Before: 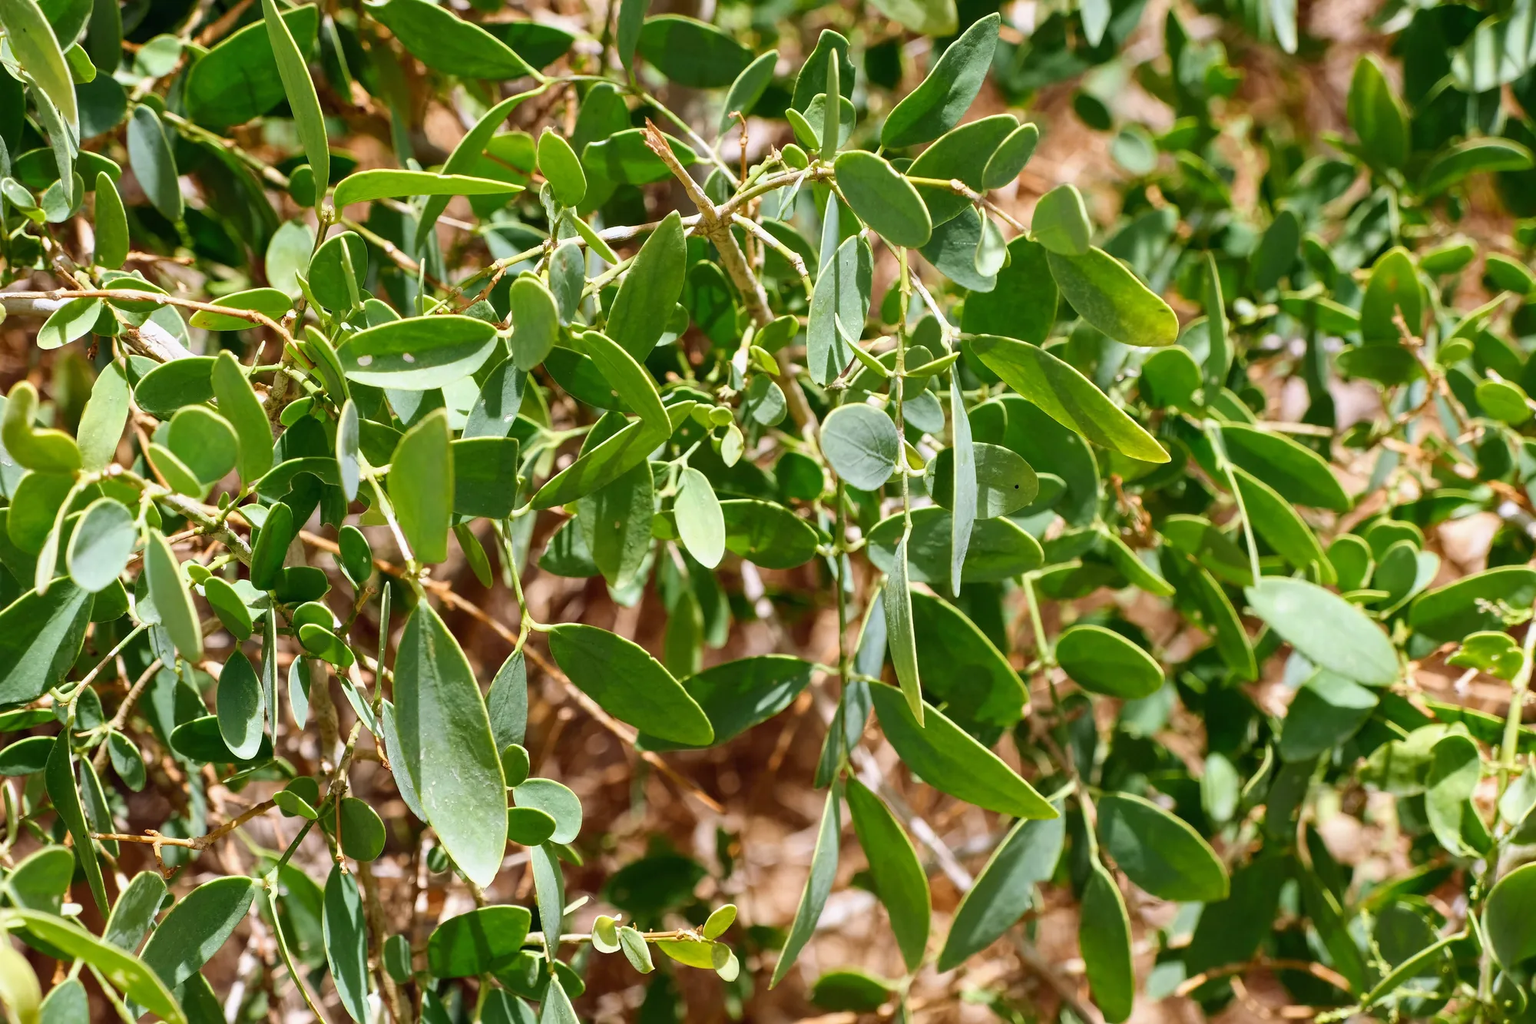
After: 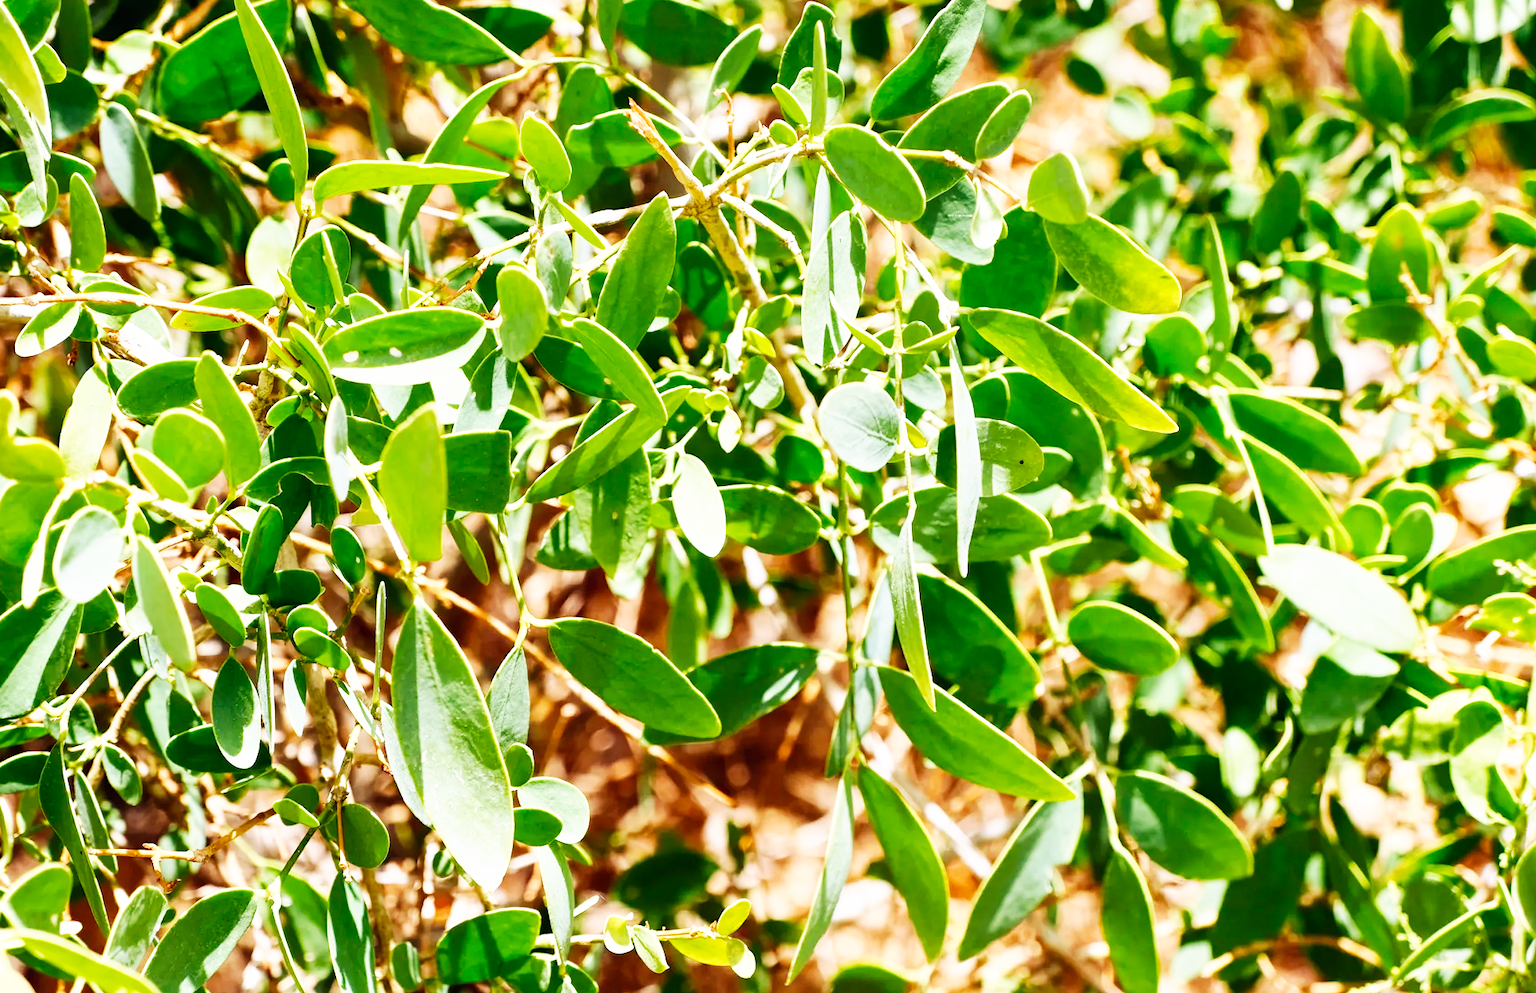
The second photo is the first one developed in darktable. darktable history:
rotate and perspective: rotation -2°, crop left 0.022, crop right 0.978, crop top 0.049, crop bottom 0.951
base curve: curves: ch0 [(0, 0) (0.007, 0.004) (0.027, 0.03) (0.046, 0.07) (0.207, 0.54) (0.442, 0.872) (0.673, 0.972) (1, 1)], preserve colors none
